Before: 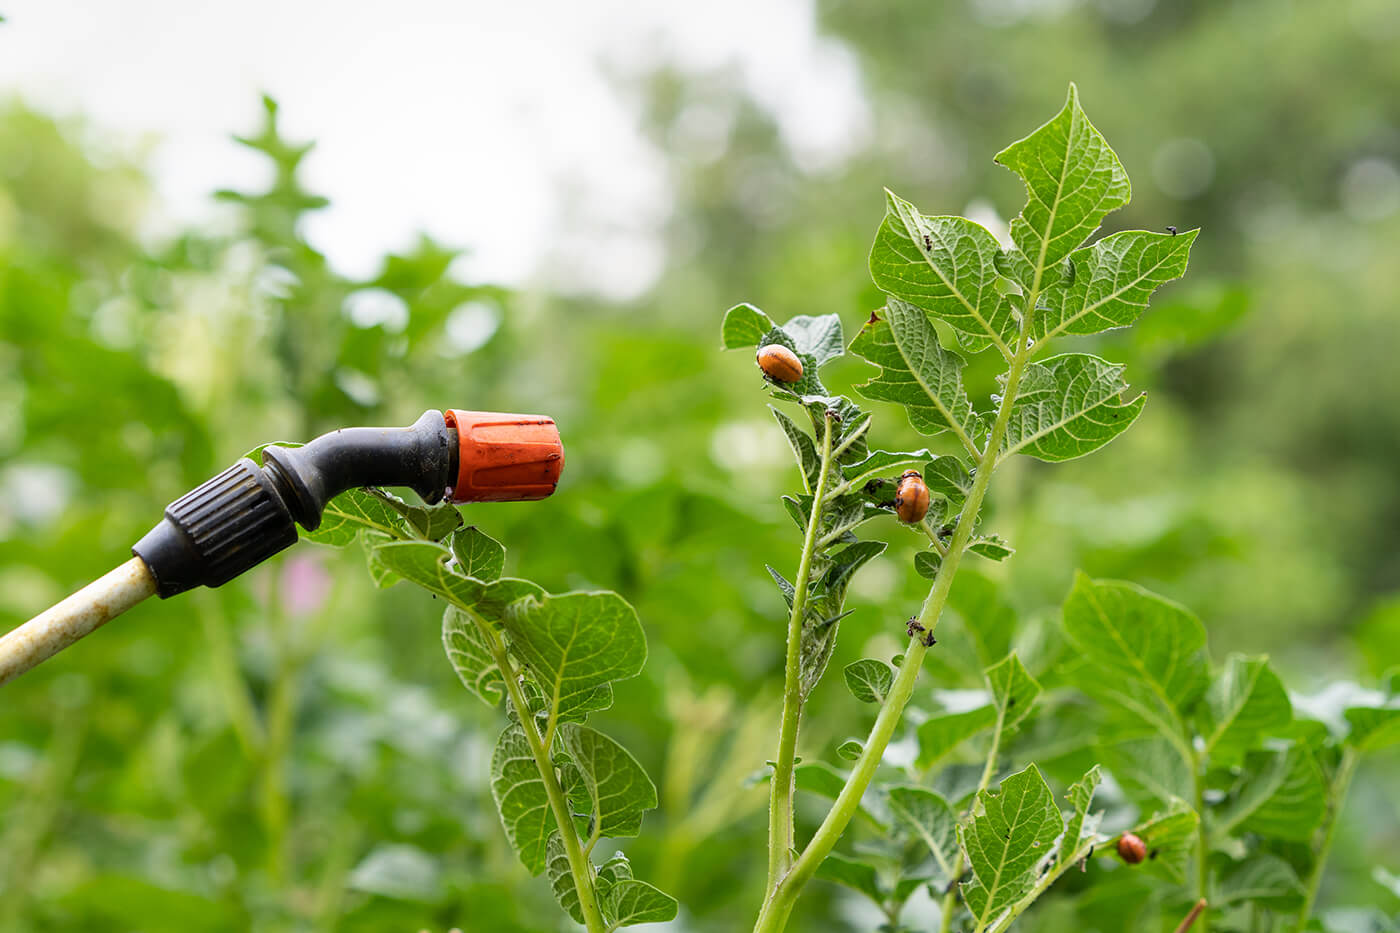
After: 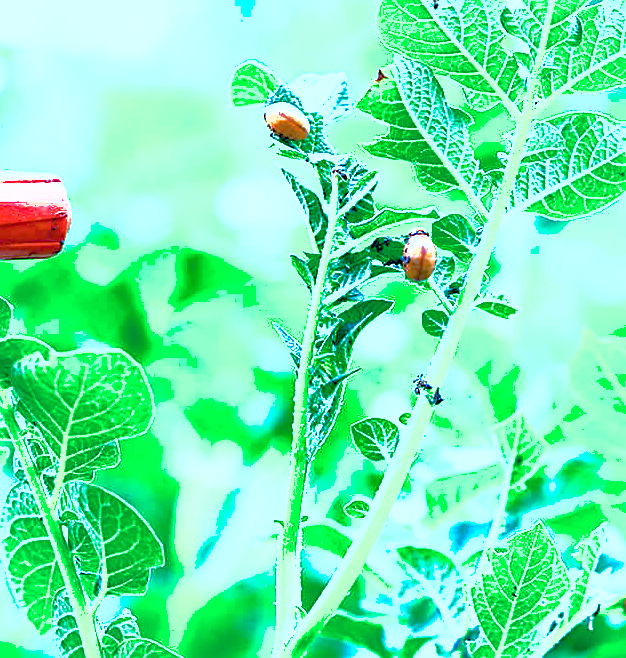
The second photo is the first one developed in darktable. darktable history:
crop: left 35.267%, top 26.021%, right 19.985%, bottom 3.42%
shadows and highlights: on, module defaults
sharpen: on, module defaults
exposure: exposure 1.155 EV, compensate highlight preservation false
tone equalizer: edges refinement/feathering 500, mask exposure compensation -1.26 EV, preserve details no
color balance rgb: shadows lift › hue 86.23°, perceptual saturation grading › global saturation 25.521%, perceptual saturation grading › highlights -28.449%, perceptual saturation grading › shadows 33.402%, perceptual brilliance grading › global brilliance 30.489%, global vibrance 20%
color calibration: illuminant as shot in camera, x 0.461, y 0.419, temperature 2652.06 K
